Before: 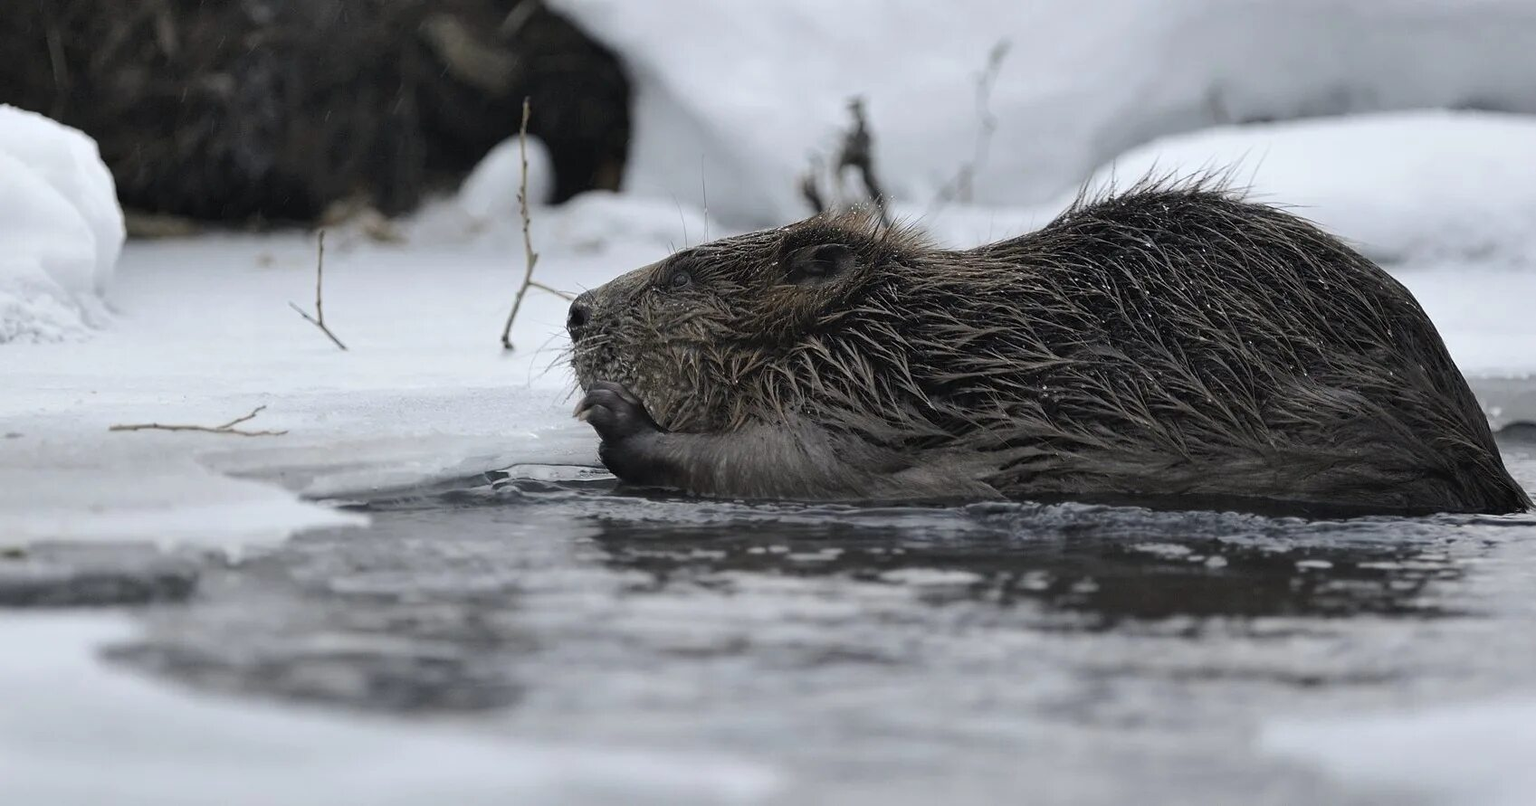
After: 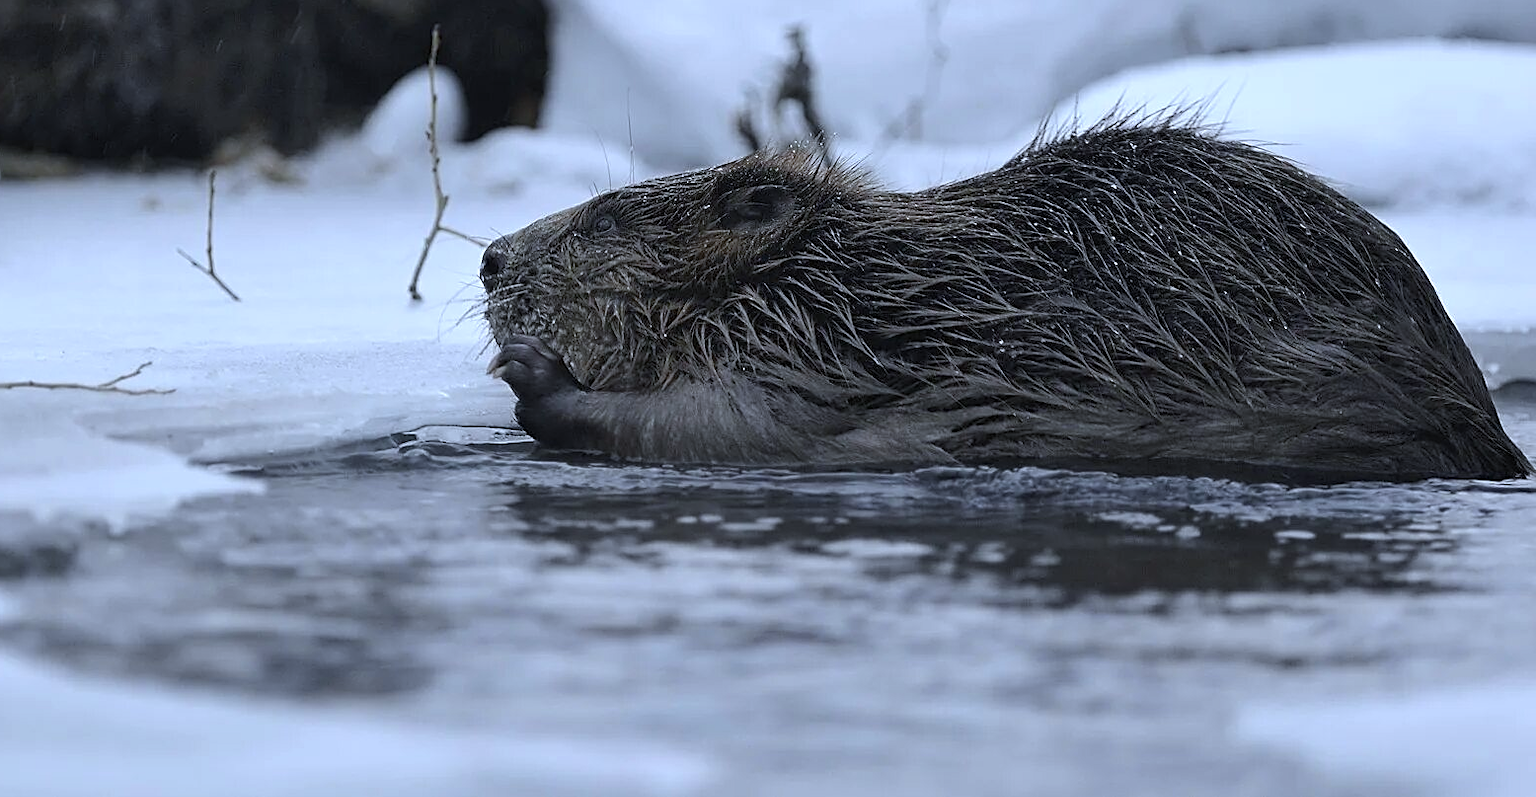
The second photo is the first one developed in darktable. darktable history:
sharpen: on, module defaults
color zones: curves: ch1 [(0, 0.525) (0.143, 0.556) (0.286, 0.52) (0.429, 0.5) (0.571, 0.5) (0.714, 0.5) (0.857, 0.503) (1, 0.525)]
crop and rotate: left 8.262%, top 9.226%
white balance: red 0.926, green 1.003, blue 1.133
